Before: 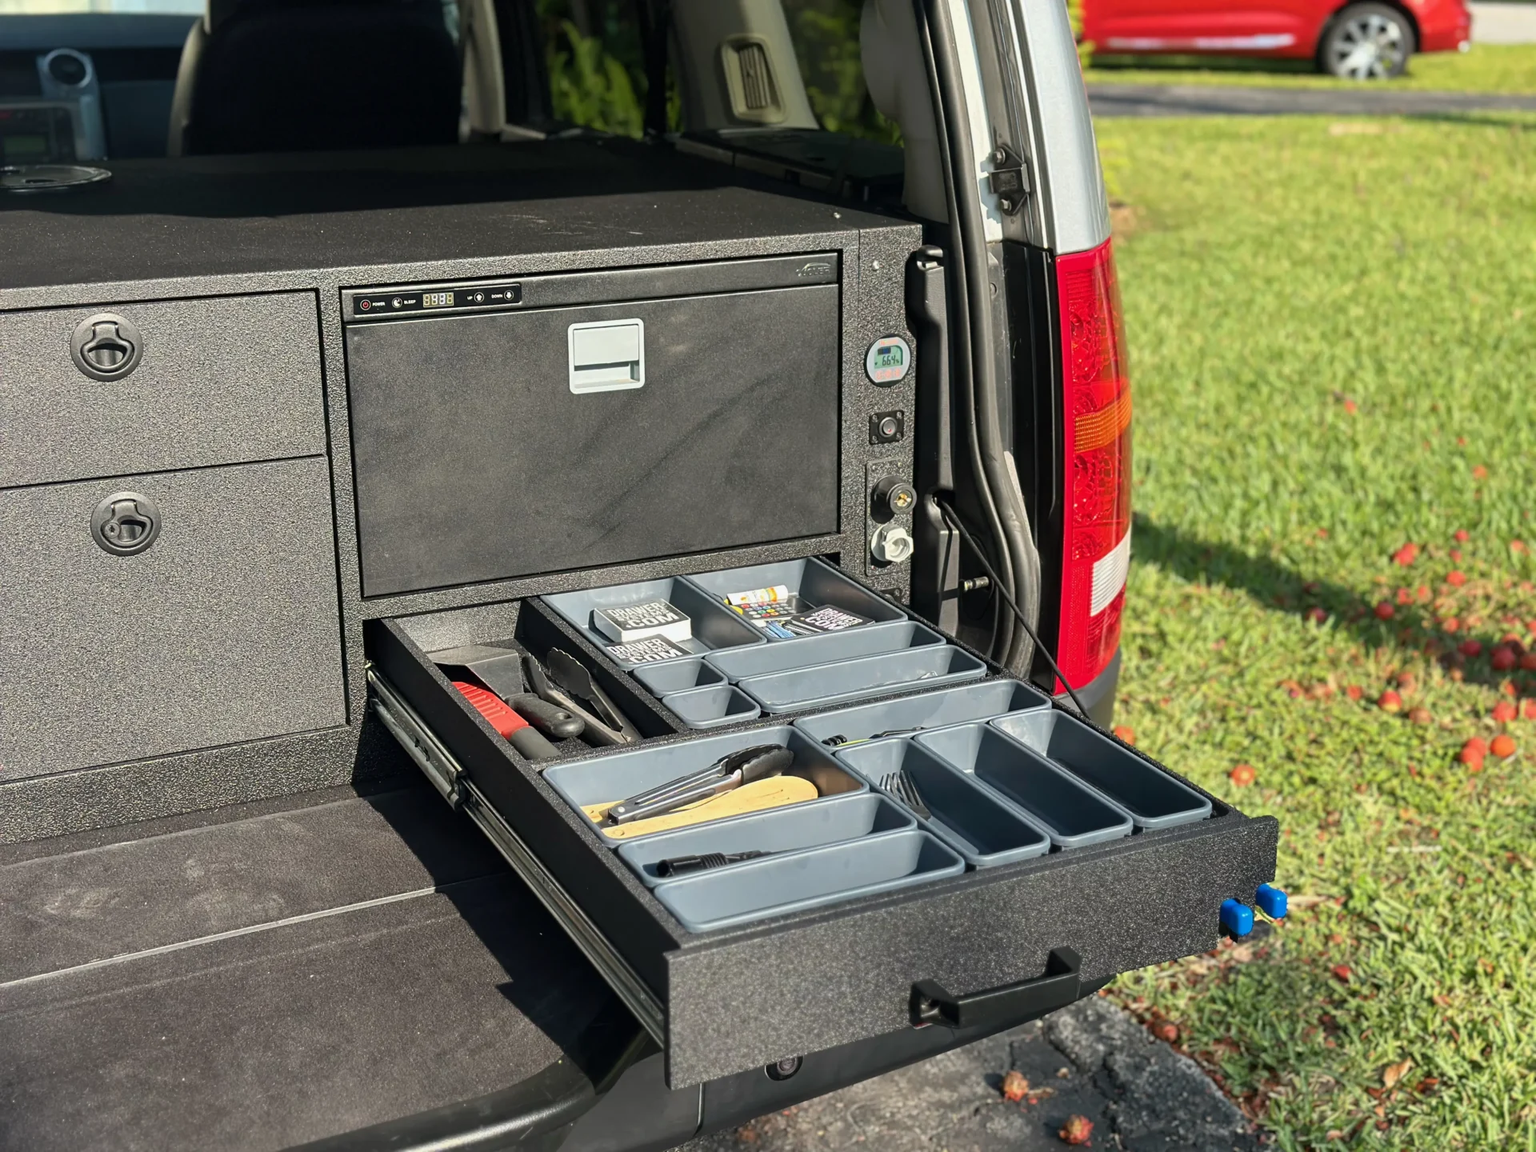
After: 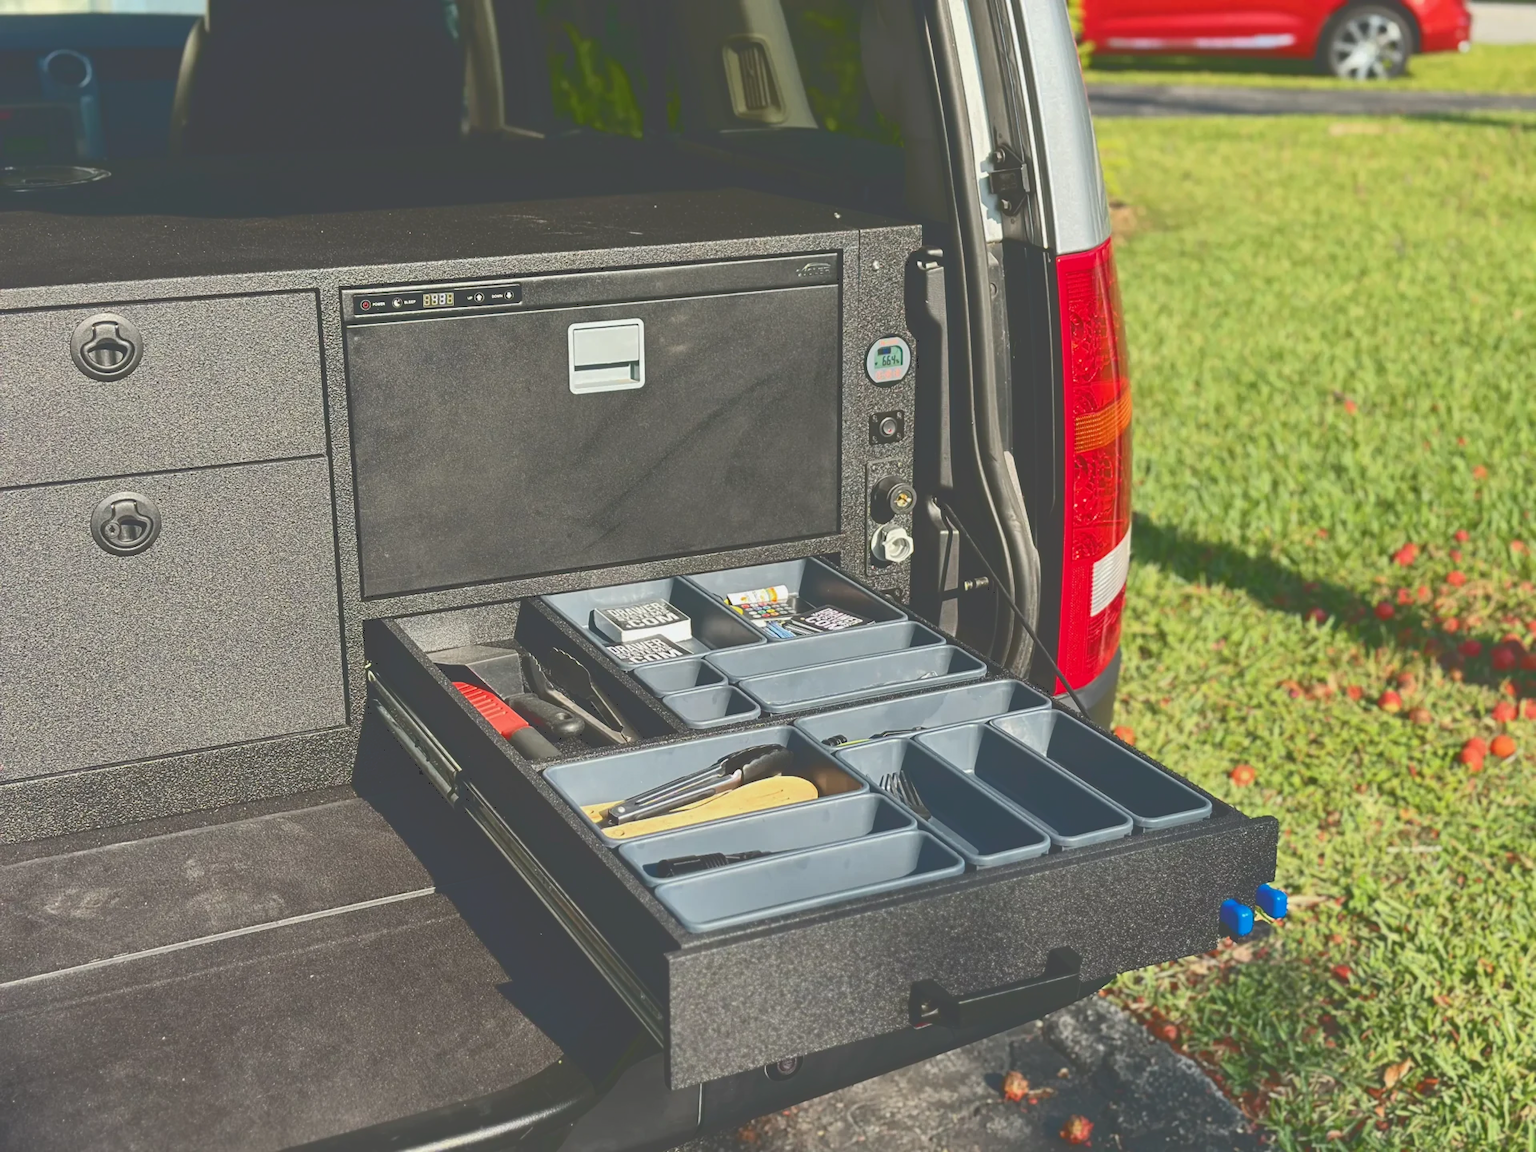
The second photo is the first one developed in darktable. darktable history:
tone curve: curves: ch0 [(0, 0) (0.003, 0.284) (0.011, 0.284) (0.025, 0.288) (0.044, 0.29) (0.069, 0.292) (0.1, 0.296) (0.136, 0.298) (0.177, 0.305) (0.224, 0.312) (0.277, 0.327) (0.335, 0.362) (0.399, 0.407) (0.468, 0.464) (0.543, 0.537) (0.623, 0.62) (0.709, 0.71) (0.801, 0.79) (0.898, 0.862) (1, 1)], color space Lab, independent channels, preserve colors none
